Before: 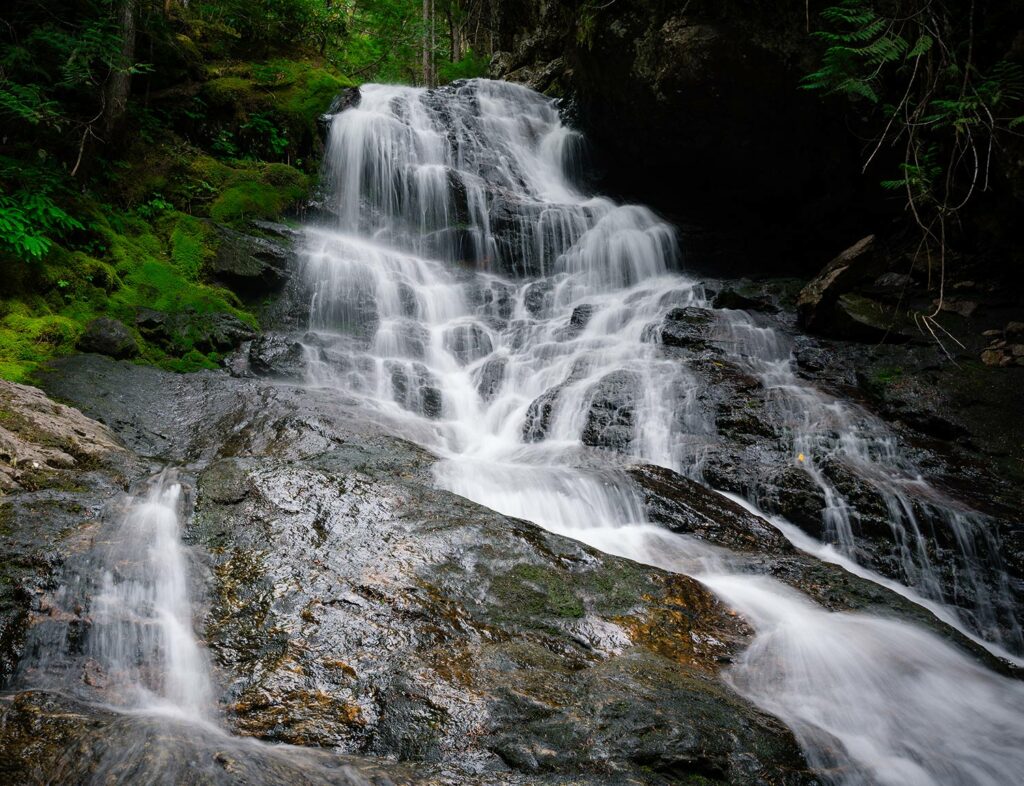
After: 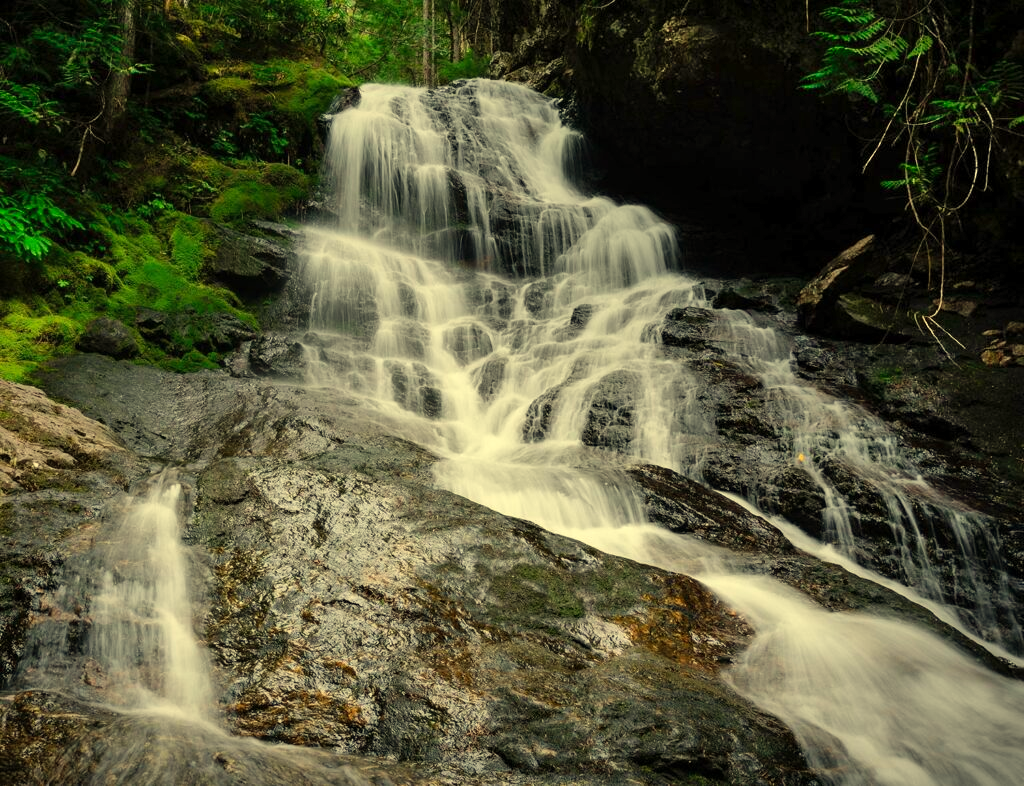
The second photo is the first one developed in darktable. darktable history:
shadows and highlights: radius 100.41, shadows 50.55, highlights -64.36, highlights color adjustment 49.82%, soften with gaussian
color correction: highlights a* -4.28, highlights b* 6.53
white balance: red 1.08, blue 0.791
